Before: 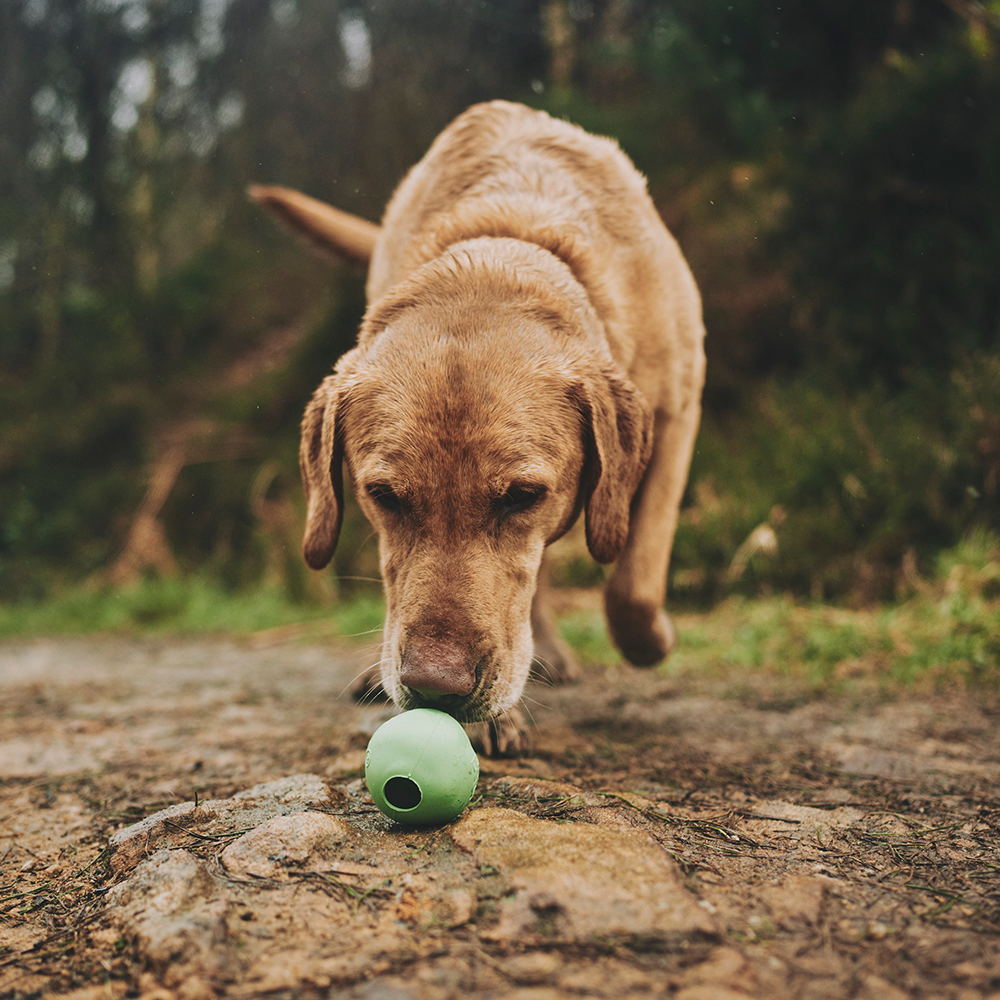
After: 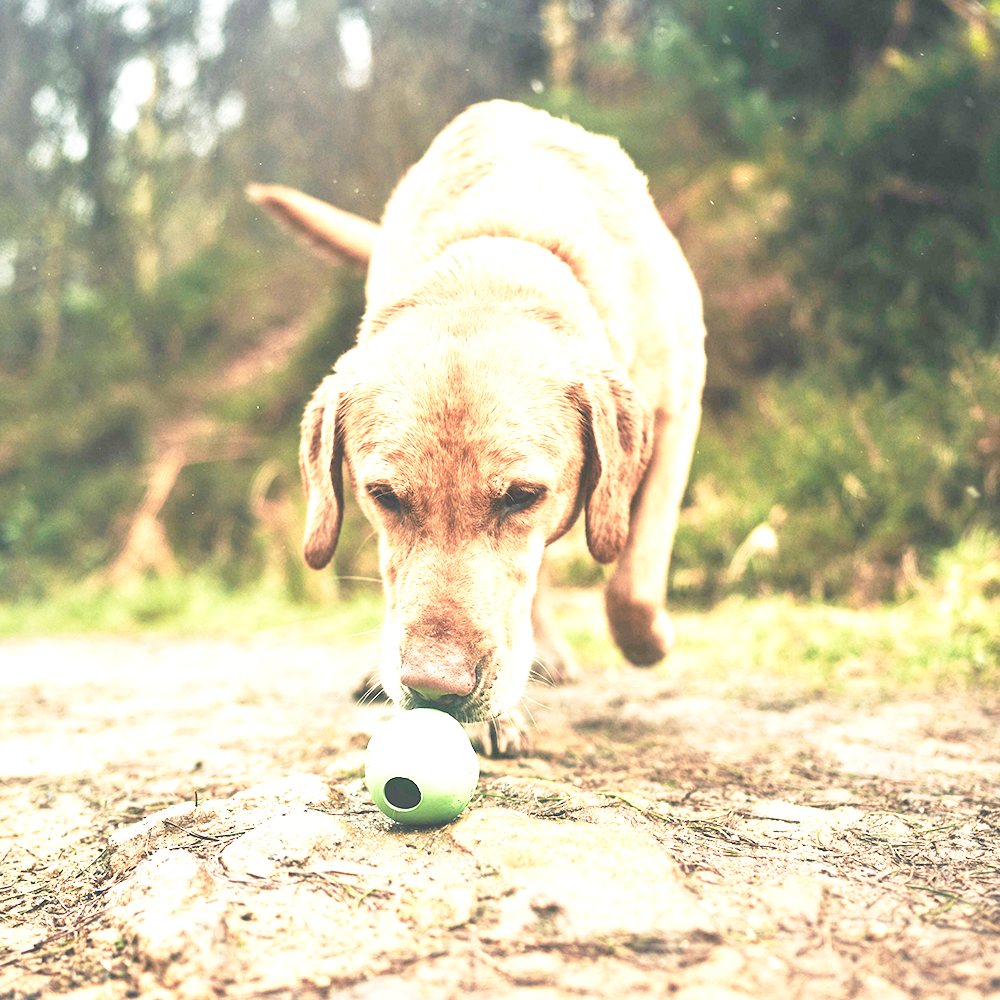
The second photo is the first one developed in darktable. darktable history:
exposure: black level correction 0, exposure 1.915 EV, compensate exposure bias true, compensate highlight preservation false
base curve: curves: ch0 [(0, 0) (0.028, 0.03) (0.121, 0.232) (0.46, 0.748) (0.859, 0.968) (1, 1)], preserve colors none
